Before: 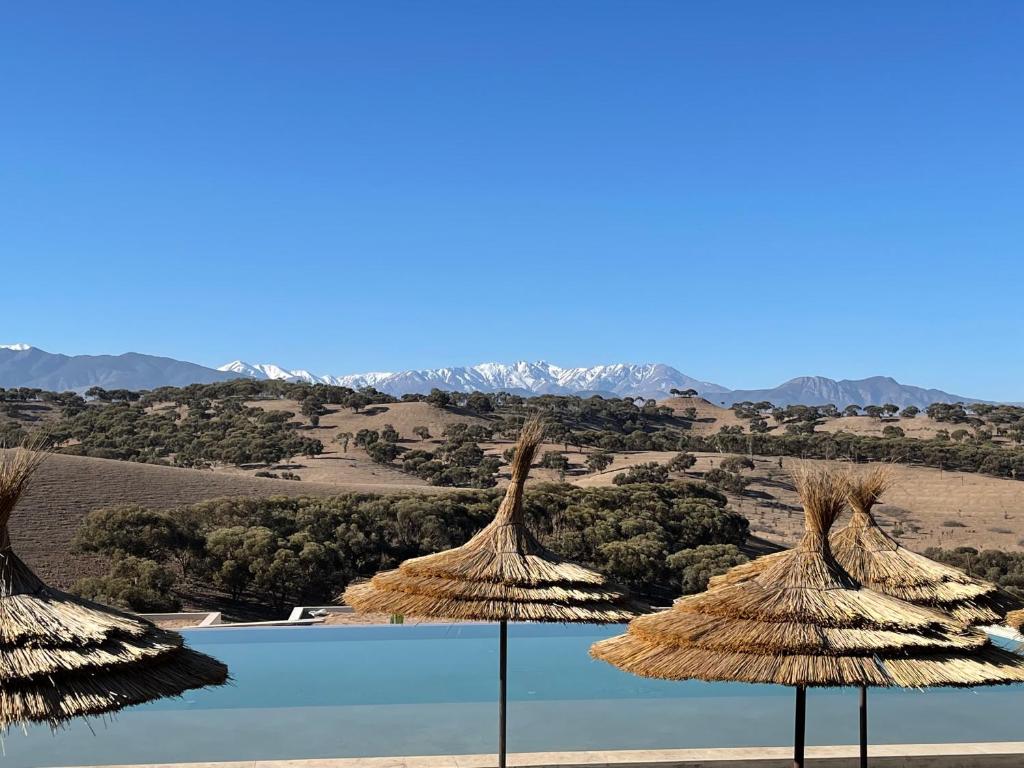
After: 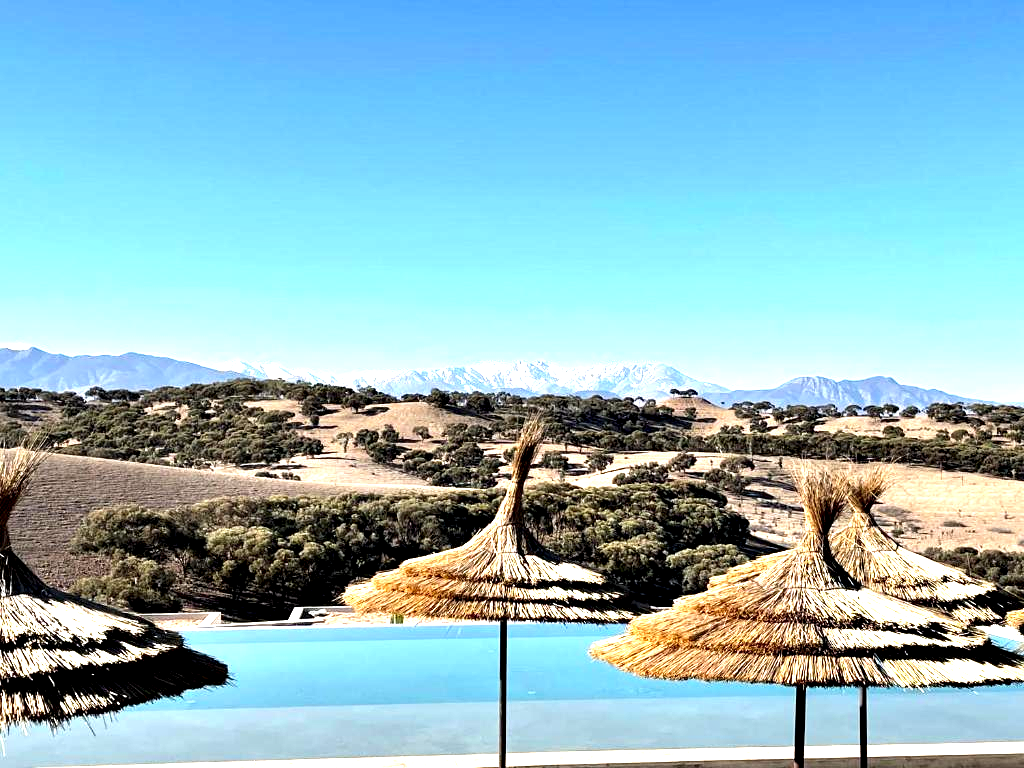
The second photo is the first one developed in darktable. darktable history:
exposure: exposure 1.214 EV, compensate highlight preservation false
contrast equalizer: y [[0.6 ×6], [0.55 ×6], [0 ×6], [0 ×6], [0 ×6]]
